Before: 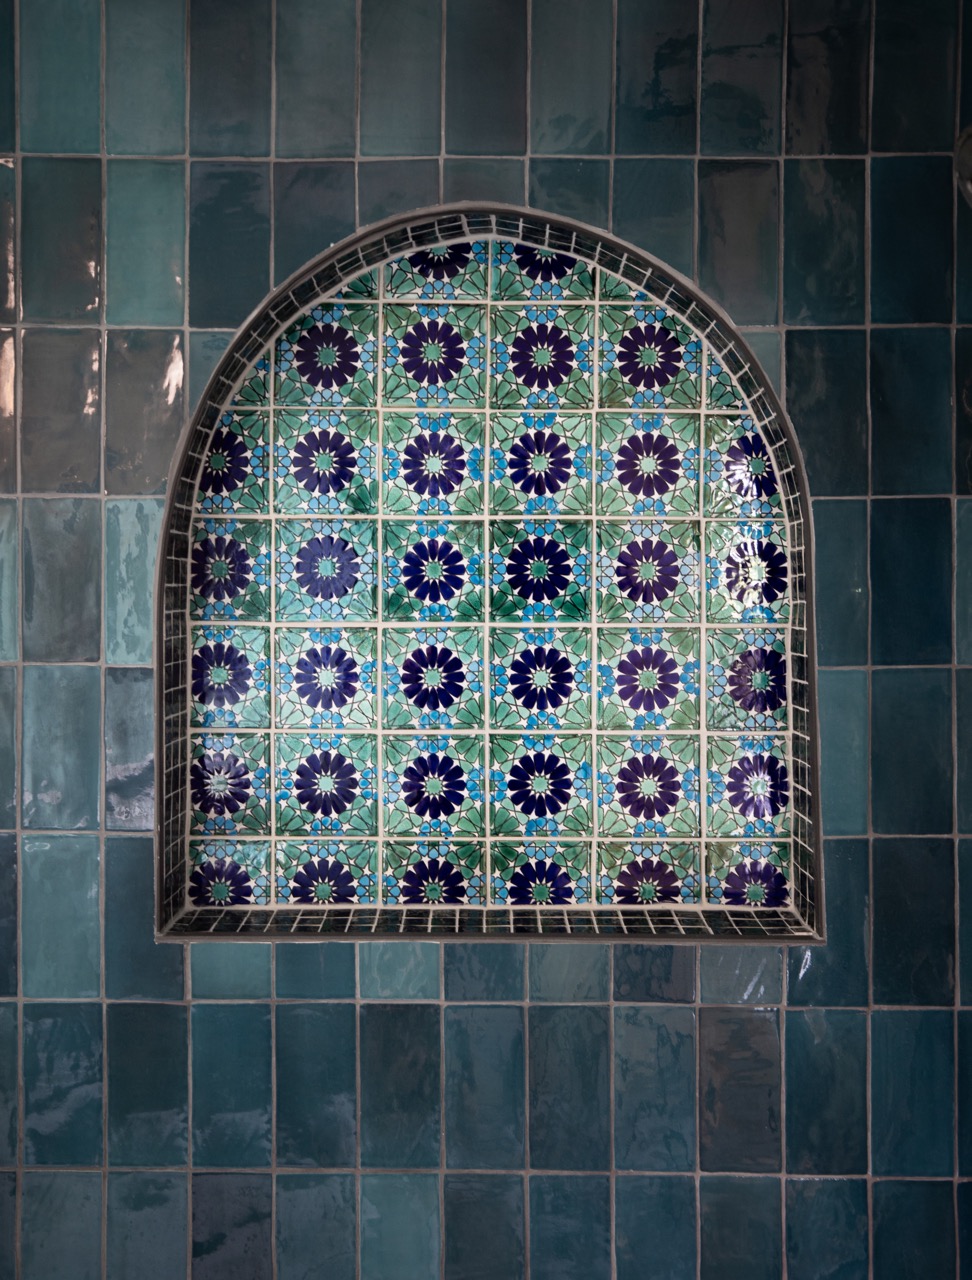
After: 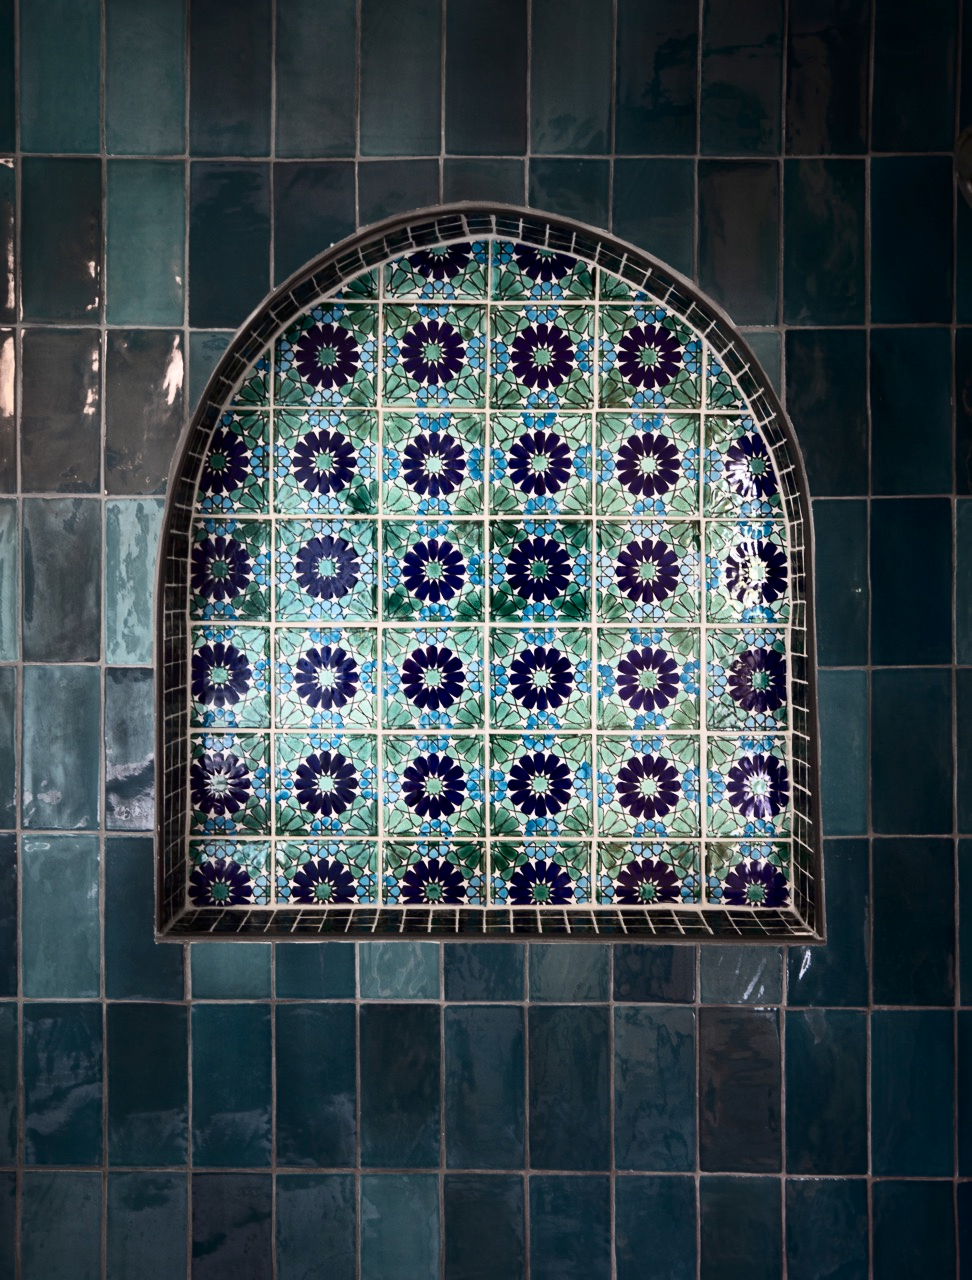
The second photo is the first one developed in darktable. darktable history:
contrast brightness saturation: contrast 0.273
